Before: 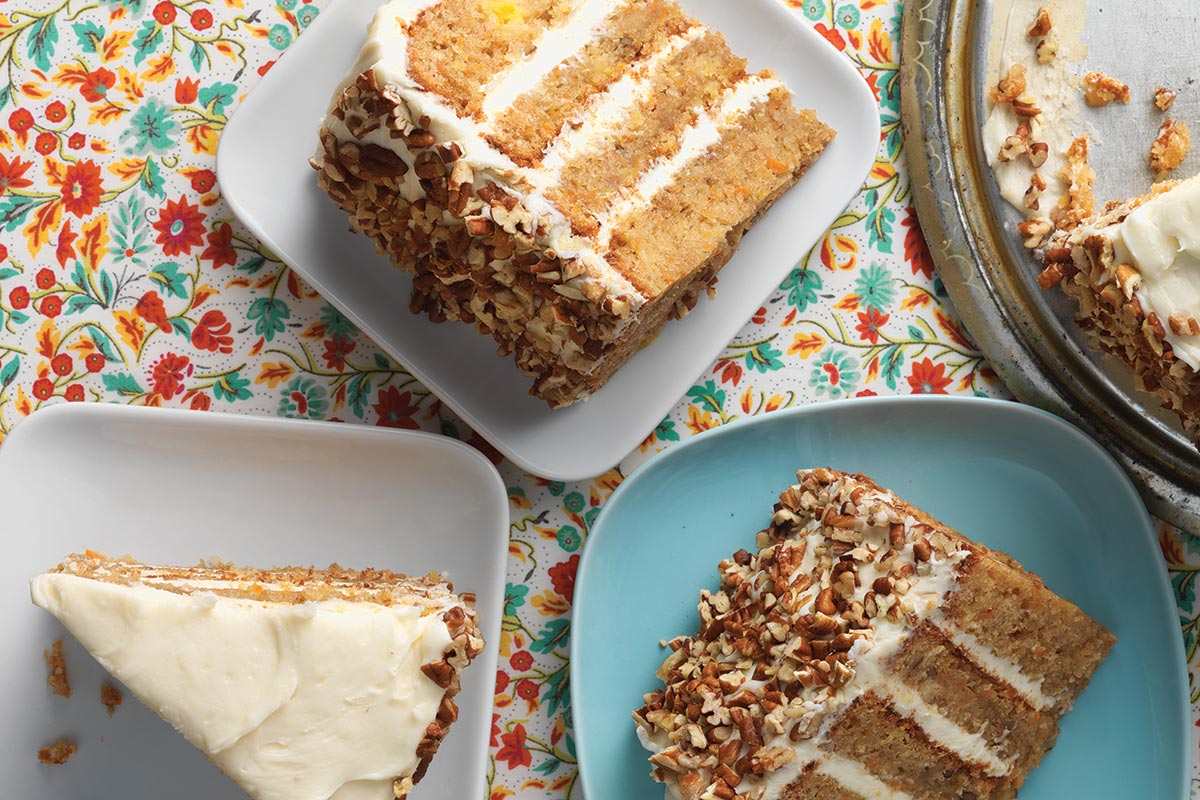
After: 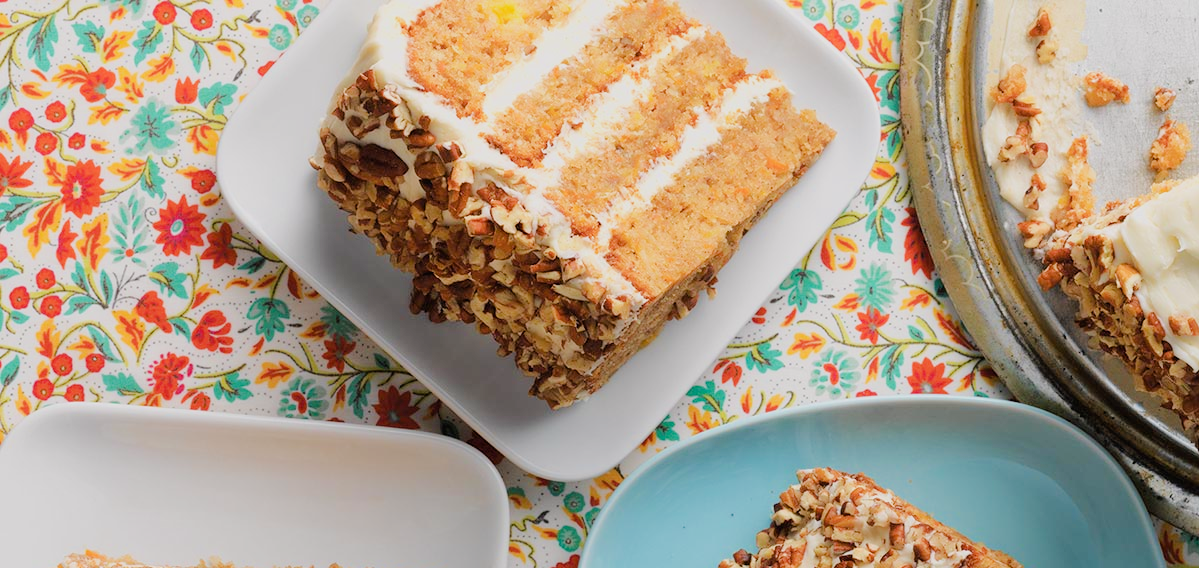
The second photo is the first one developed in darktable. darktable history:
crop: right 0.001%, bottom 28.918%
filmic rgb: black relative exposure -7.65 EV, white relative exposure 4.56 EV, hardness 3.61
exposure: black level correction 0.001, exposure 0.499 EV, compensate highlight preservation false
color balance rgb: highlights gain › chroma 0.289%, highlights gain › hue 330.69°, perceptual saturation grading › global saturation 0.543%, perceptual brilliance grading › mid-tones 11.045%, perceptual brilliance grading › shadows 15.391%, global vibrance 20%
